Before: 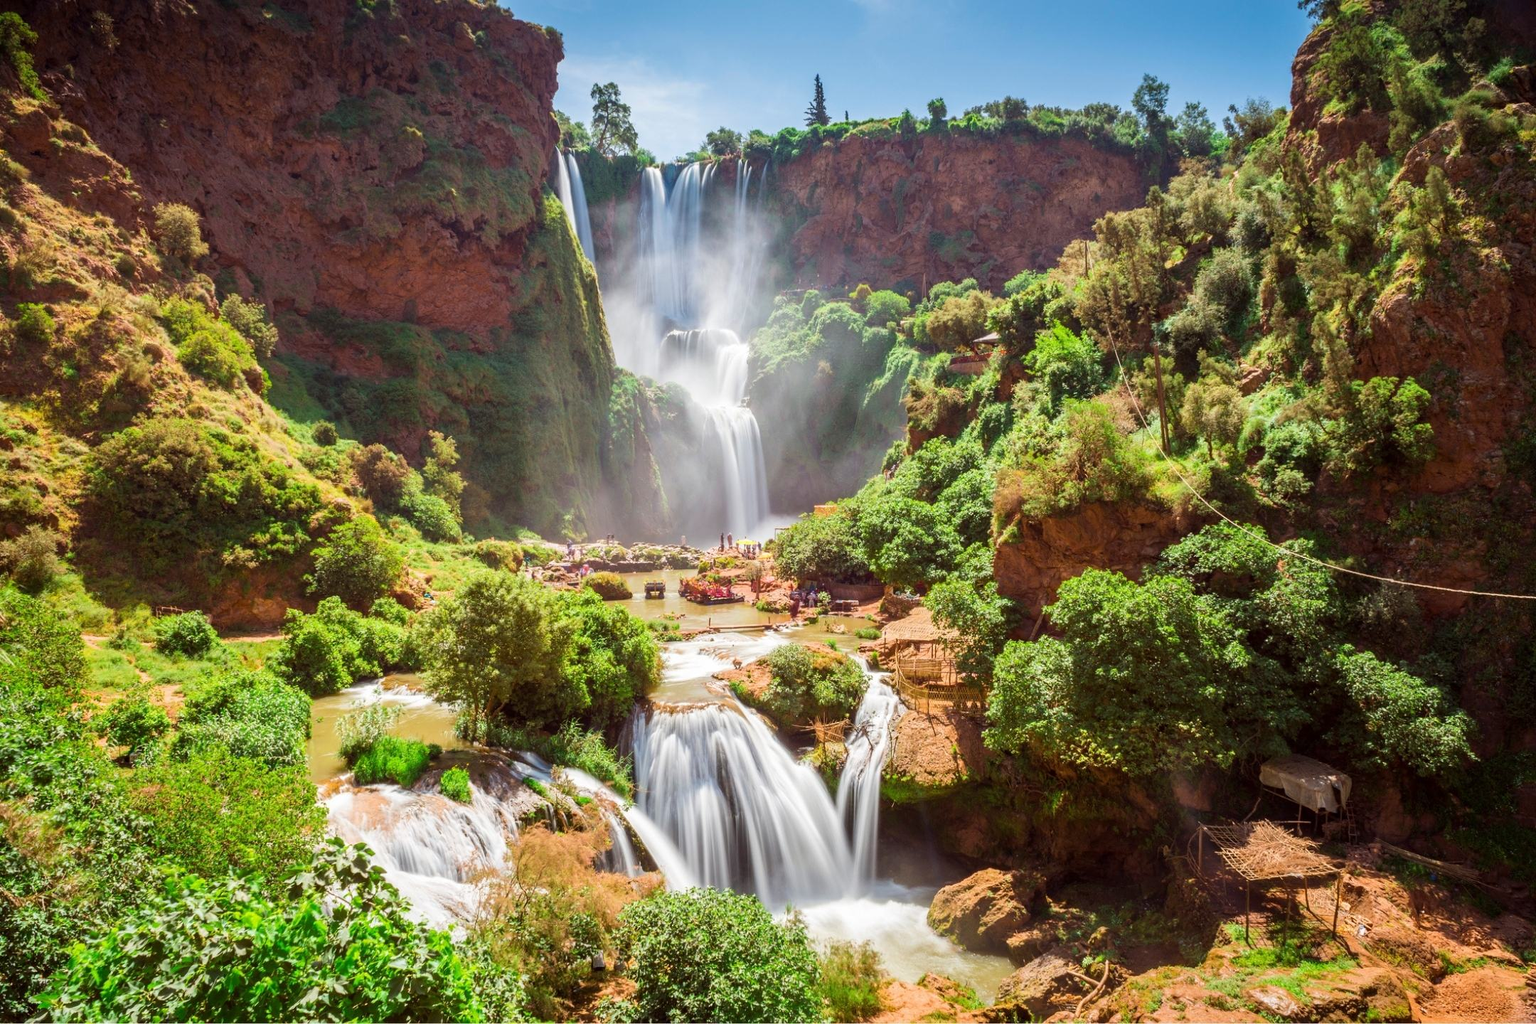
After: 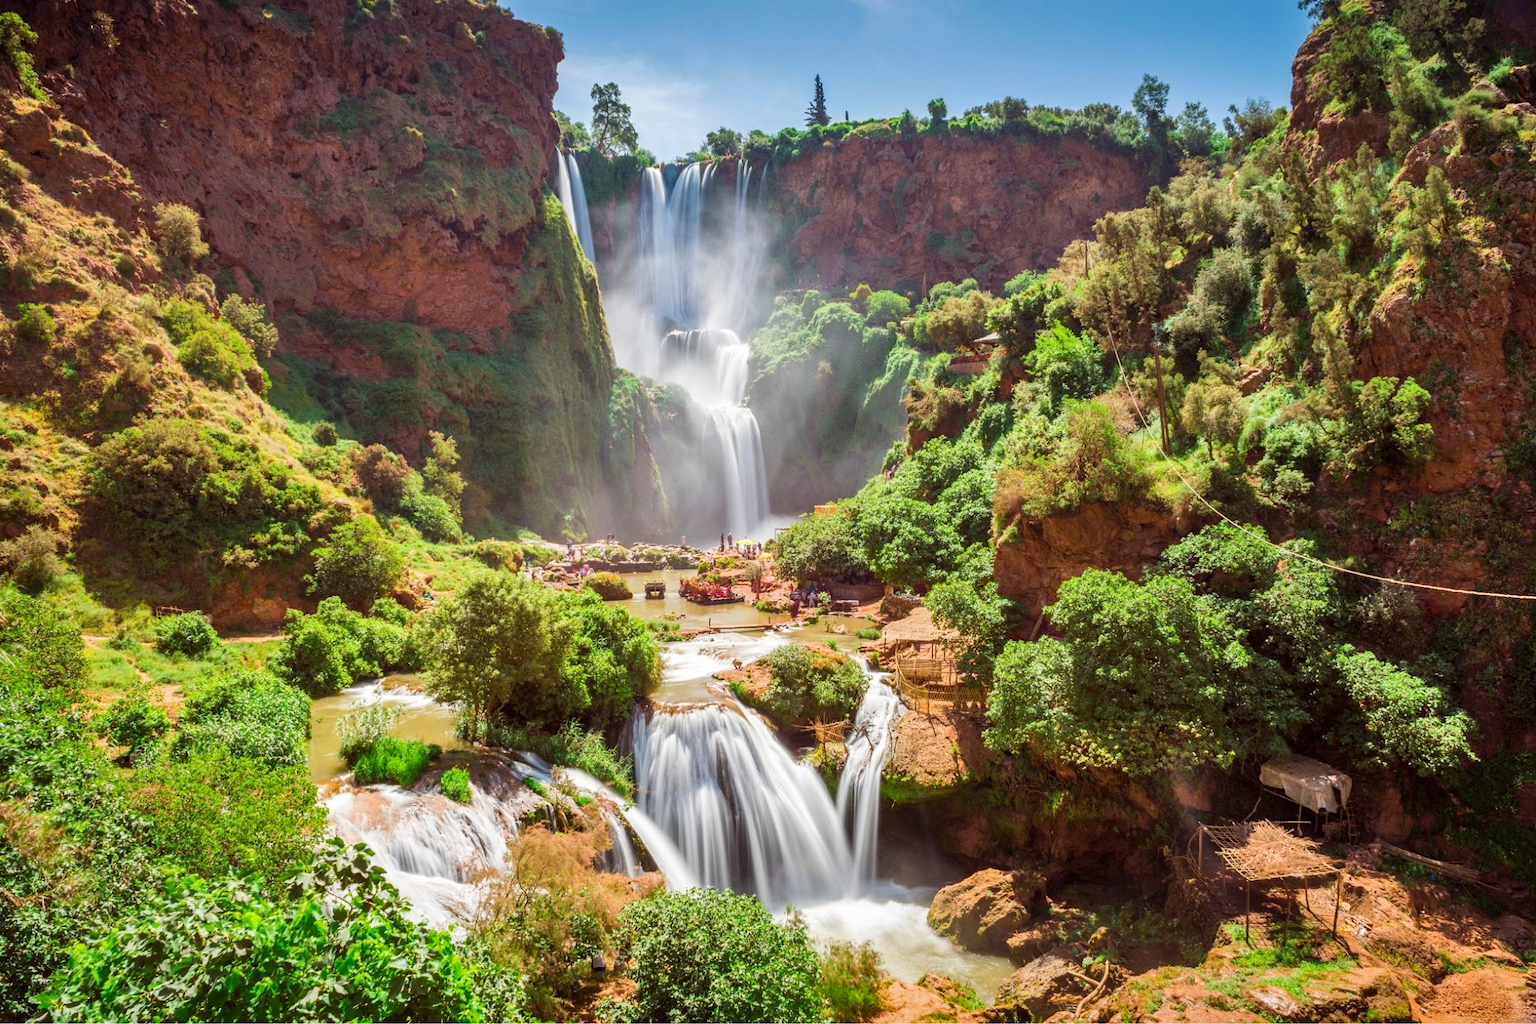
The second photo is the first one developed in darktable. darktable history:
shadows and highlights: white point adjustment 0.046, highlights color adjustment 78.32%, soften with gaussian
